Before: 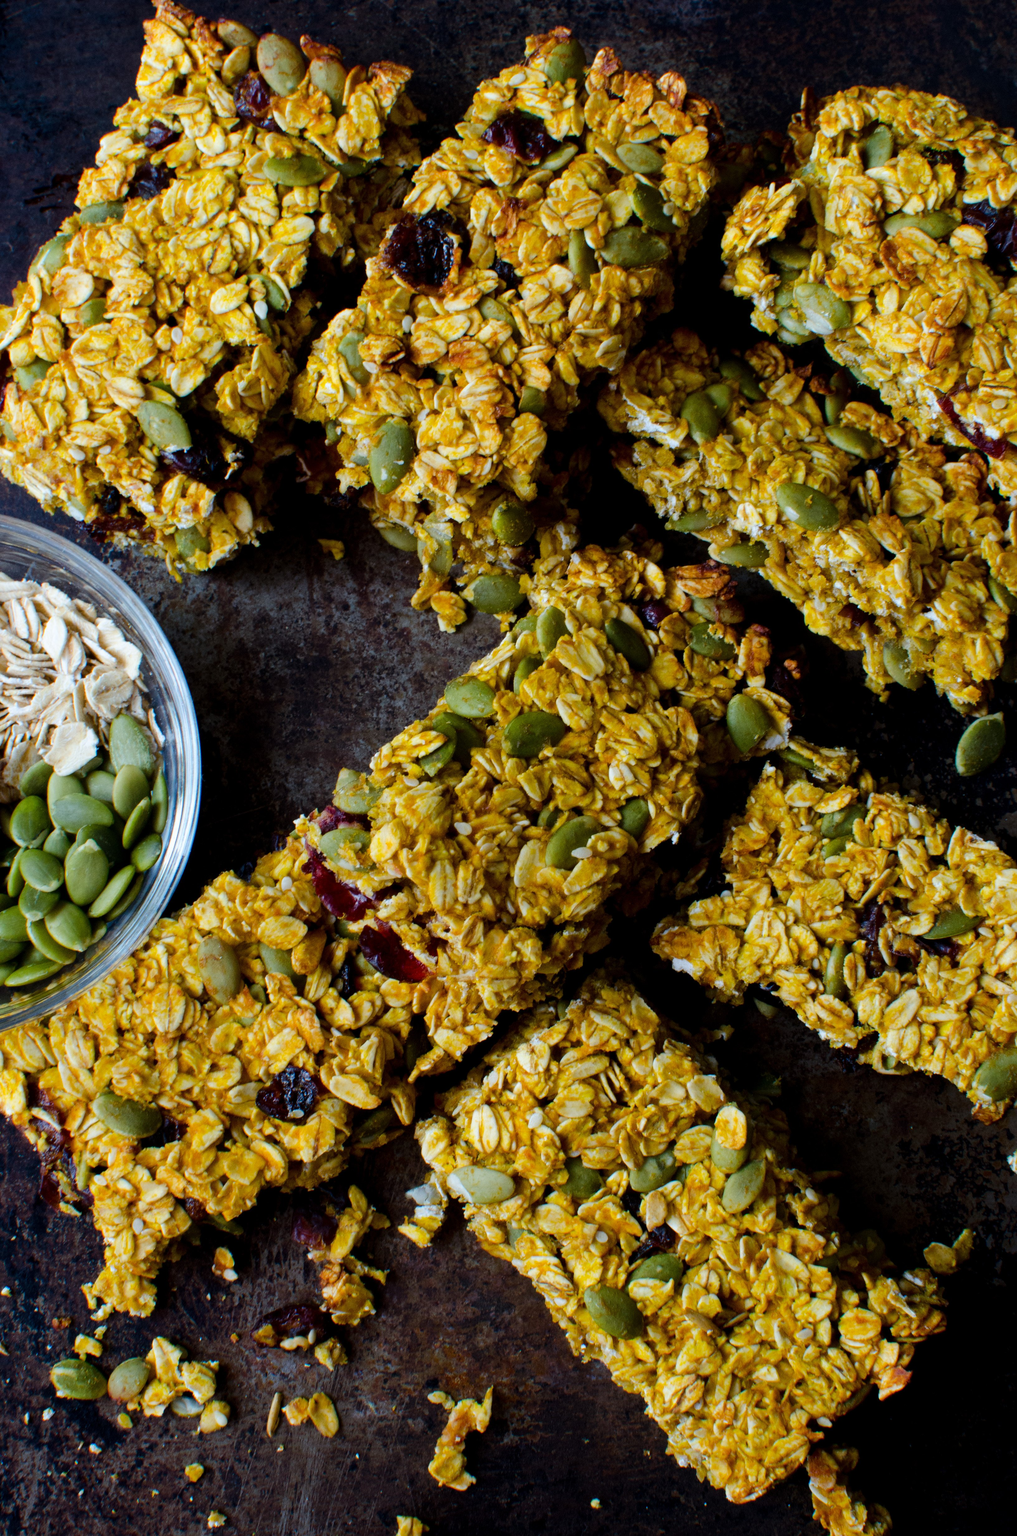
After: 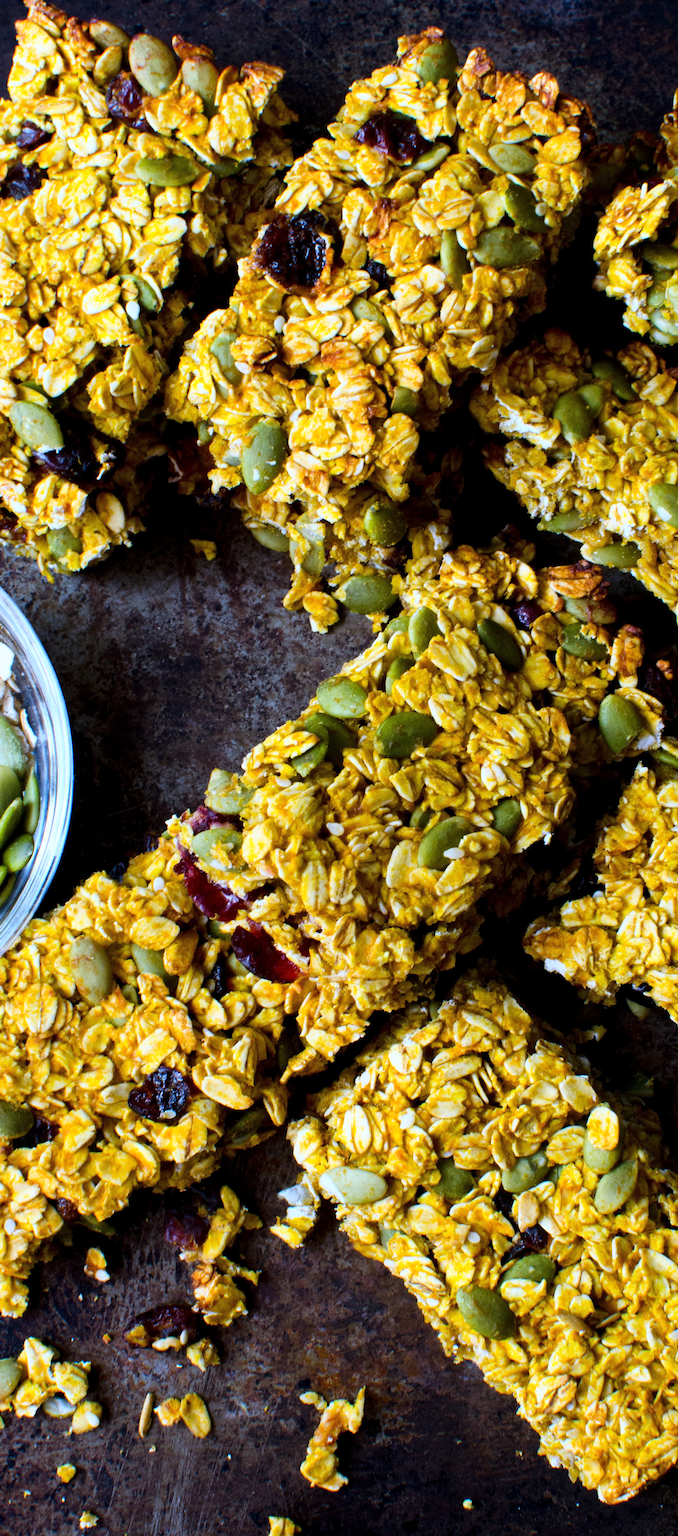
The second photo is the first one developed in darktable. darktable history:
local contrast: mode bilateral grid, contrast 15, coarseness 36, detail 105%, midtone range 0.2
crop and rotate: left 12.648%, right 20.685%
white balance: red 0.967, blue 1.119, emerald 0.756
base curve: curves: ch0 [(0, 0) (0.557, 0.834) (1, 1)]
